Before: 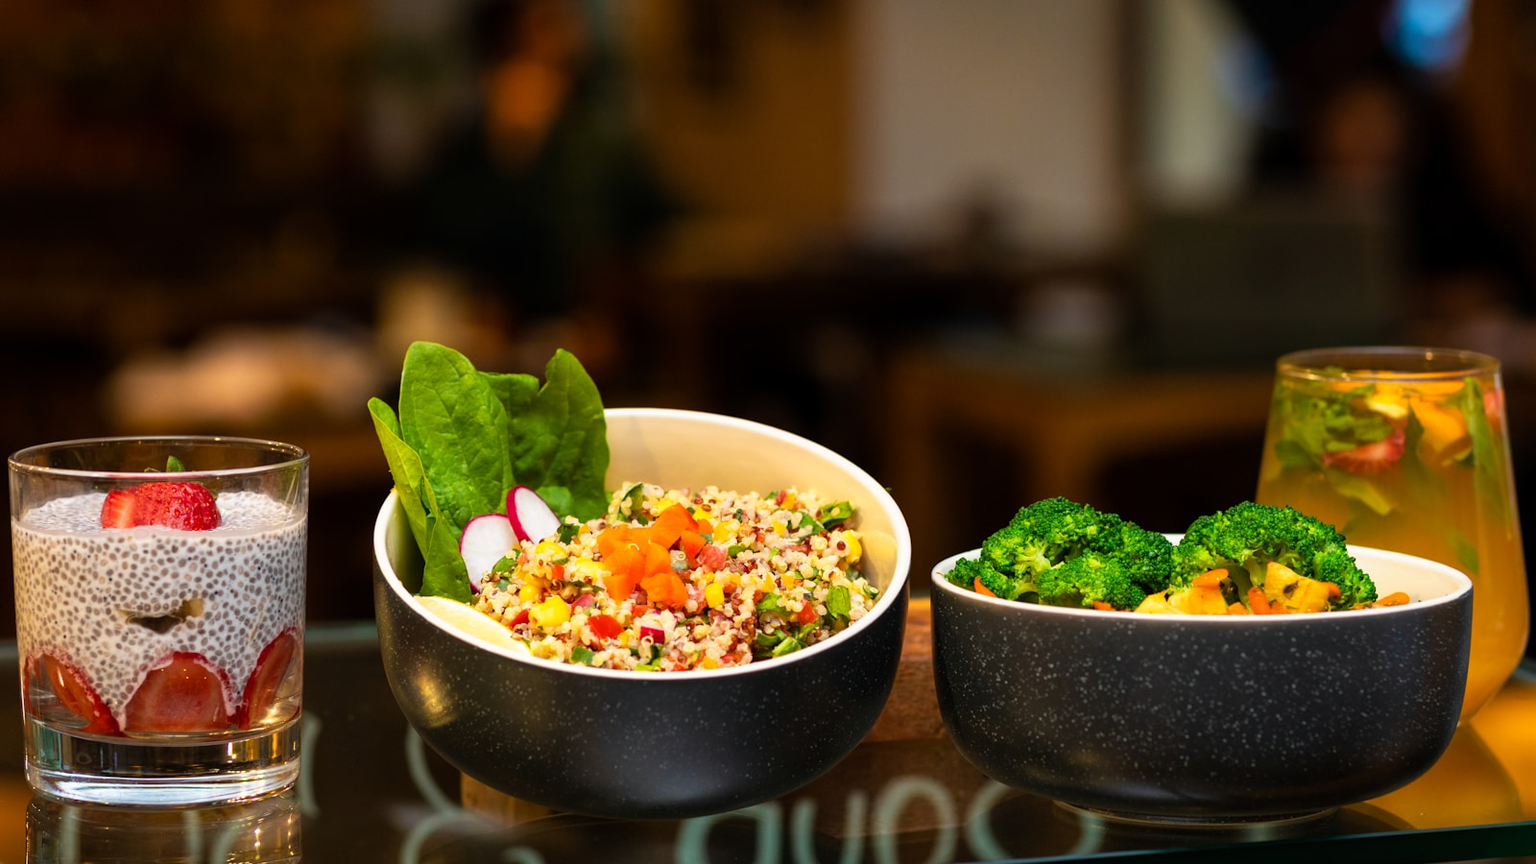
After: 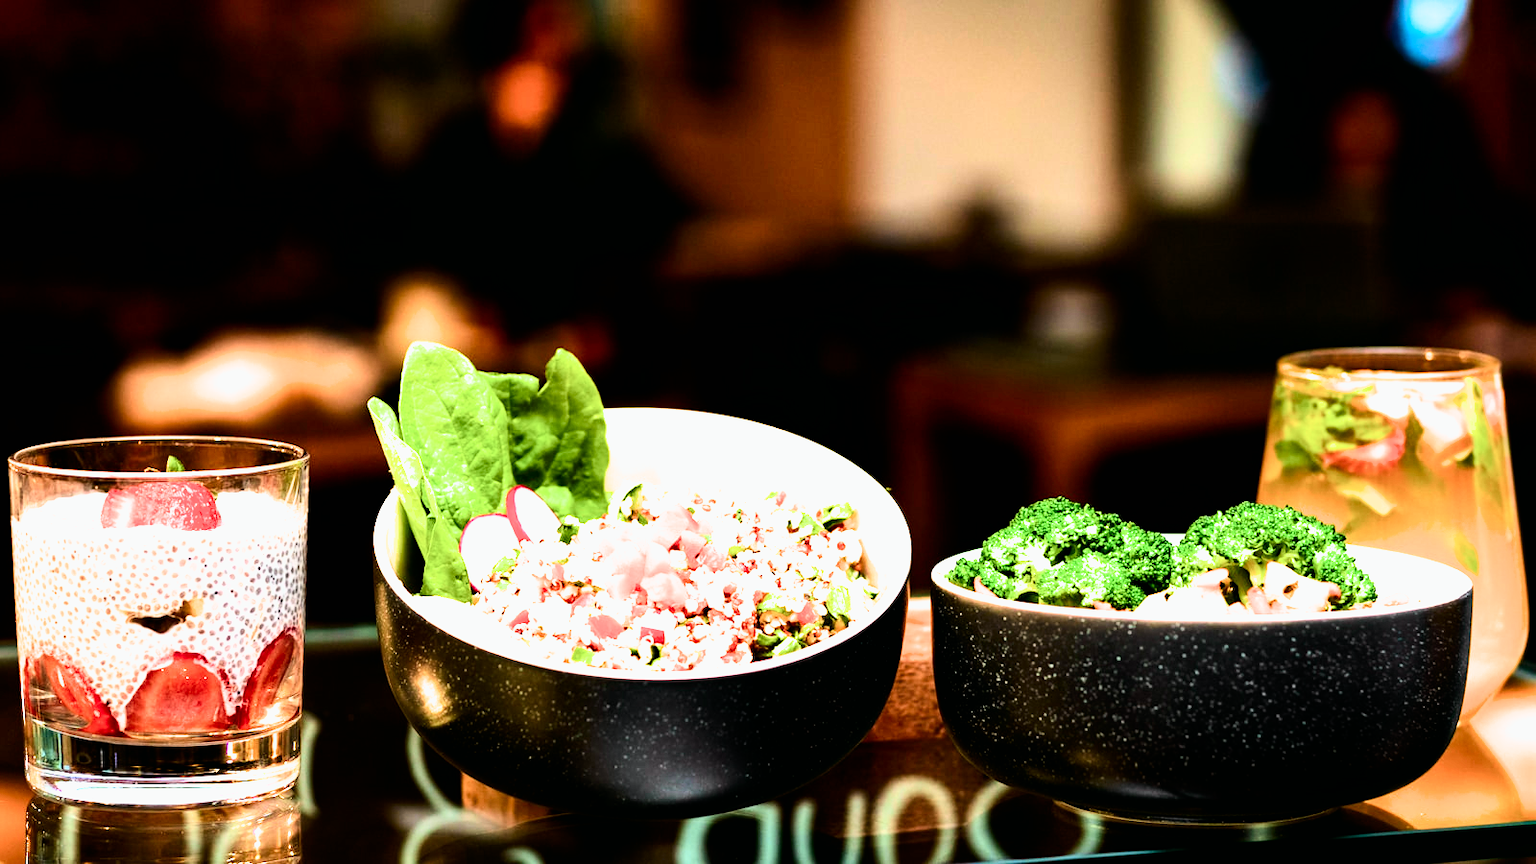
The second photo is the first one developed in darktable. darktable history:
tone curve: curves: ch0 [(0, 0.003) (0.044, 0.025) (0.12, 0.089) (0.197, 0.168) (0.281, 0.273) (0.468, 0.548) (0.583, 0.691) (0.701, 0.815) (0.86, 0.922) (1, 0.982)]; ch1 [(0, 0) (0.232, 0.214) (0.404, 0.376) (0.461, 0.425) (0.493, 0.481) (0.501, 0.5) (0.517, 0.524) (0.55, 0.585) (0.598, 0.651) (0.671, 0.735) (0.796, 0.85) (1, 1)]; ch2 [(0, 0) (0.249, 0.216) (0.357, 0.317) (0.448, 0.432) (0.478, 0.492) (0.498, 0.499) (0.517, 0.527) (0.537, 0.564) (0.569, 0.617) (0.61, 0.659) (0.706, 0.75) (0.808, 0.809) (0.991, 0.968)], color space Lab, independent channels, preserve colors none
exposure: black level correction 0, exposure 1.095 EV, compensate highlight preservation false
filmic rgb: black relative exposure -8.25 EV, white relative exposure 2.21 EV, threshold 2.95 EV, hardness 7.2, latitude 86.35%, contrast 1.712, highlights saturation mix -3.06%, shadows ↔ highlights balance -2.79%, iterations of high-quality reconstruction 0, enable highlight reconstruction true
